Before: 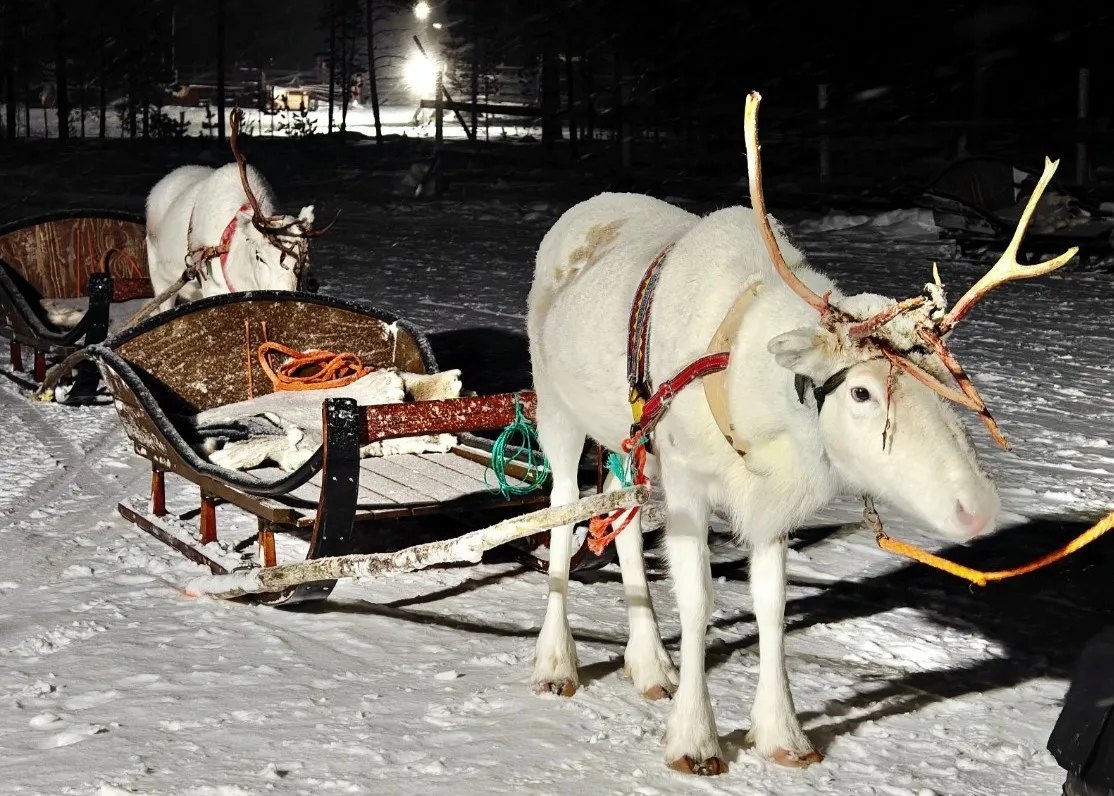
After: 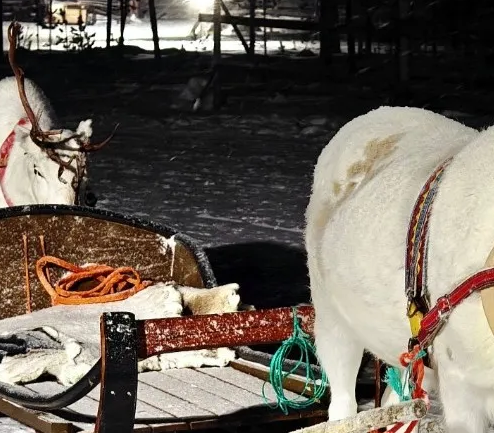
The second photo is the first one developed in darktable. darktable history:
crop: left 19.994%, top 10.886%, right 35.658%, bottom 34.665%
